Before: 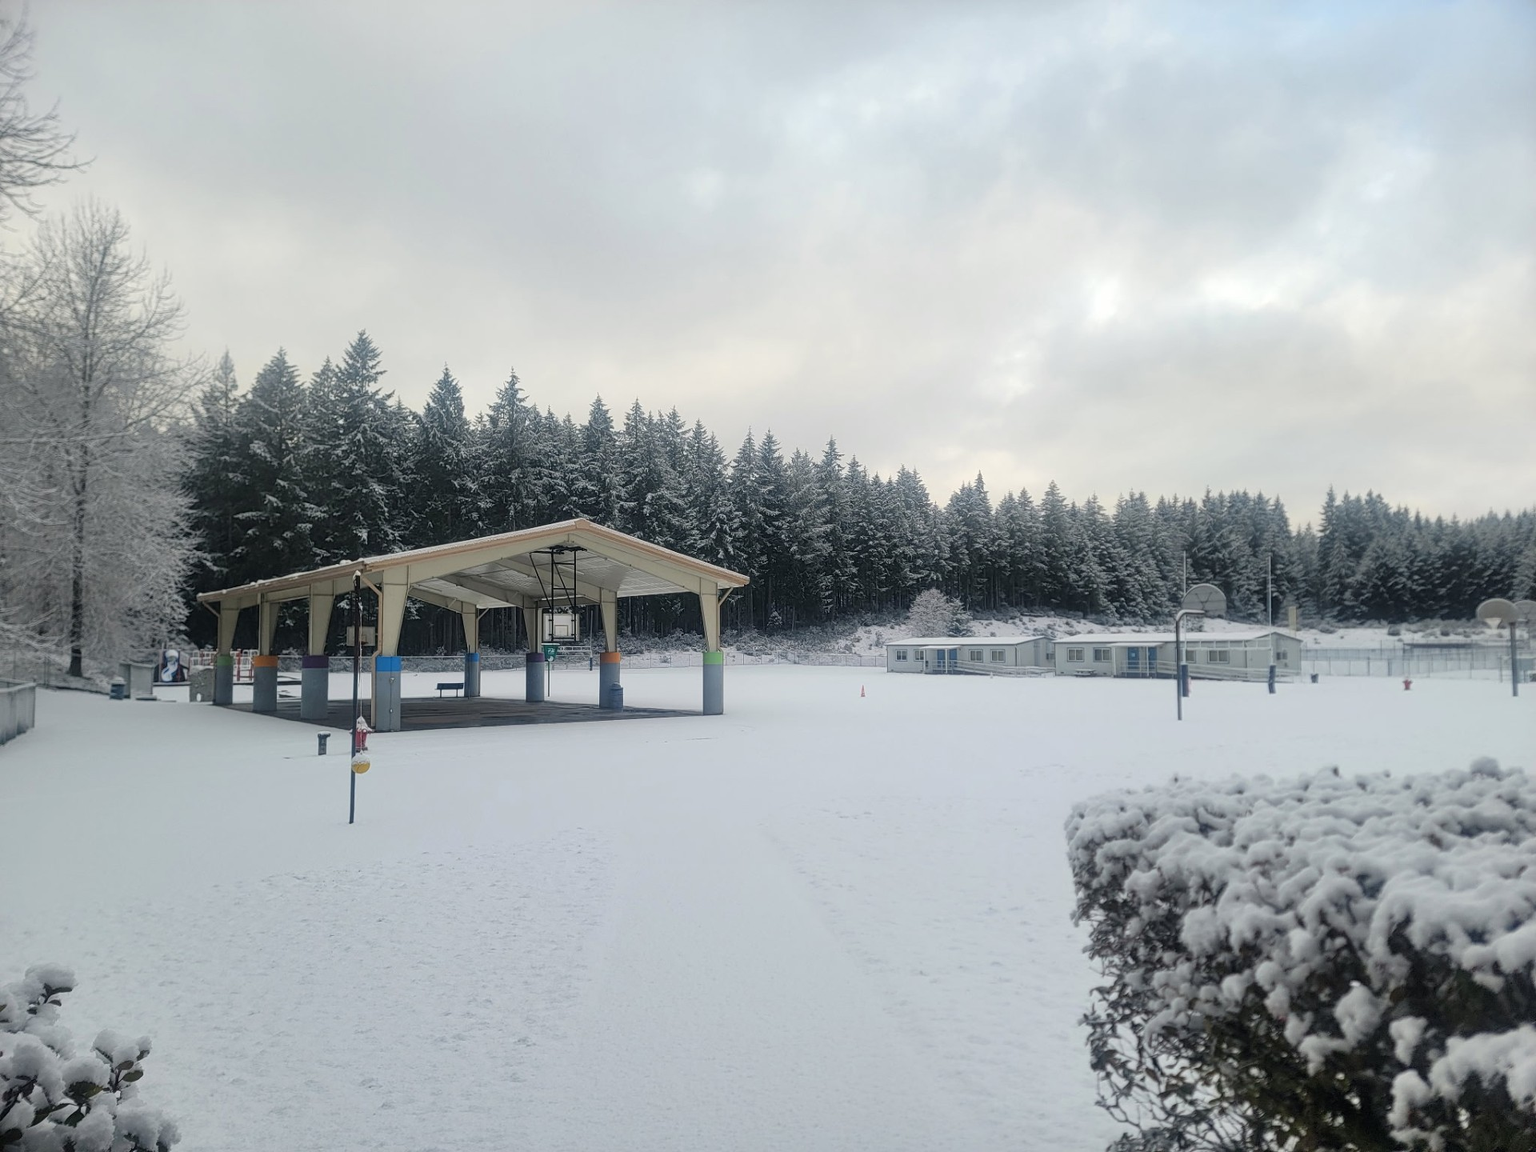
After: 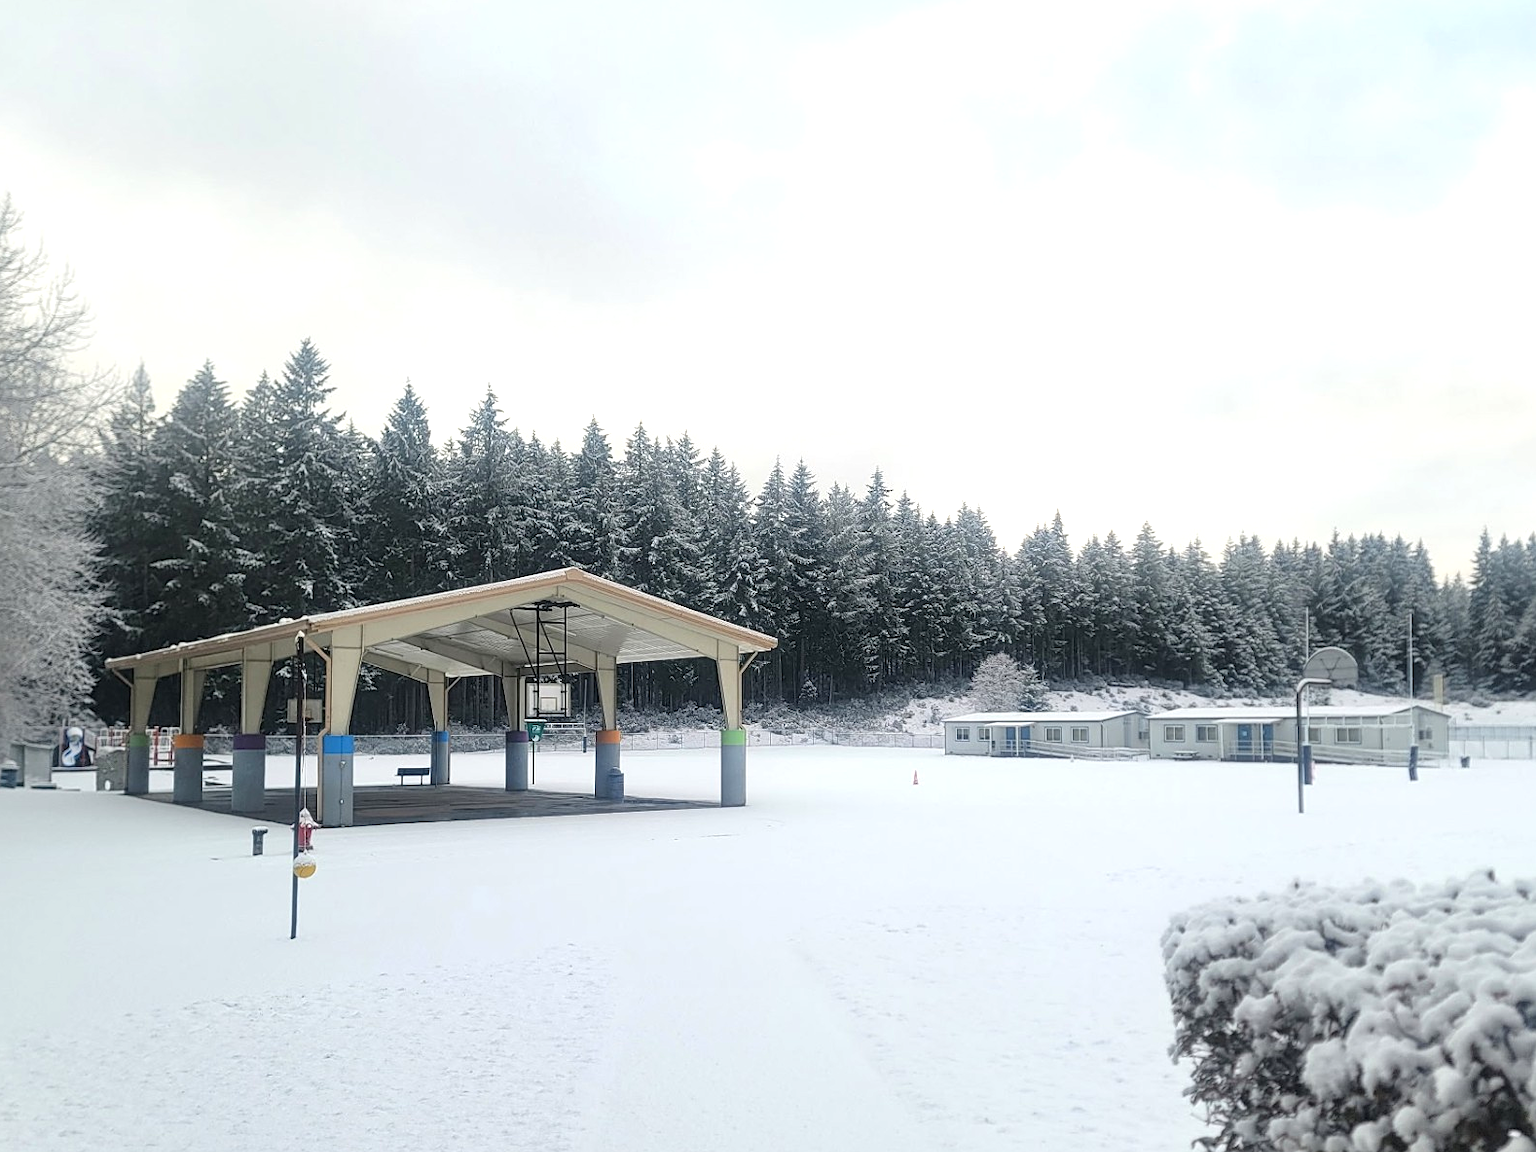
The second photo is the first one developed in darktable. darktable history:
exposure: exposure 0.6 EV, compensate highlight preservation false
crop and rotate: left 7.196%, top 4.574%, right 10.605%, bottom 13.178%
sharpen: amount 0.2
